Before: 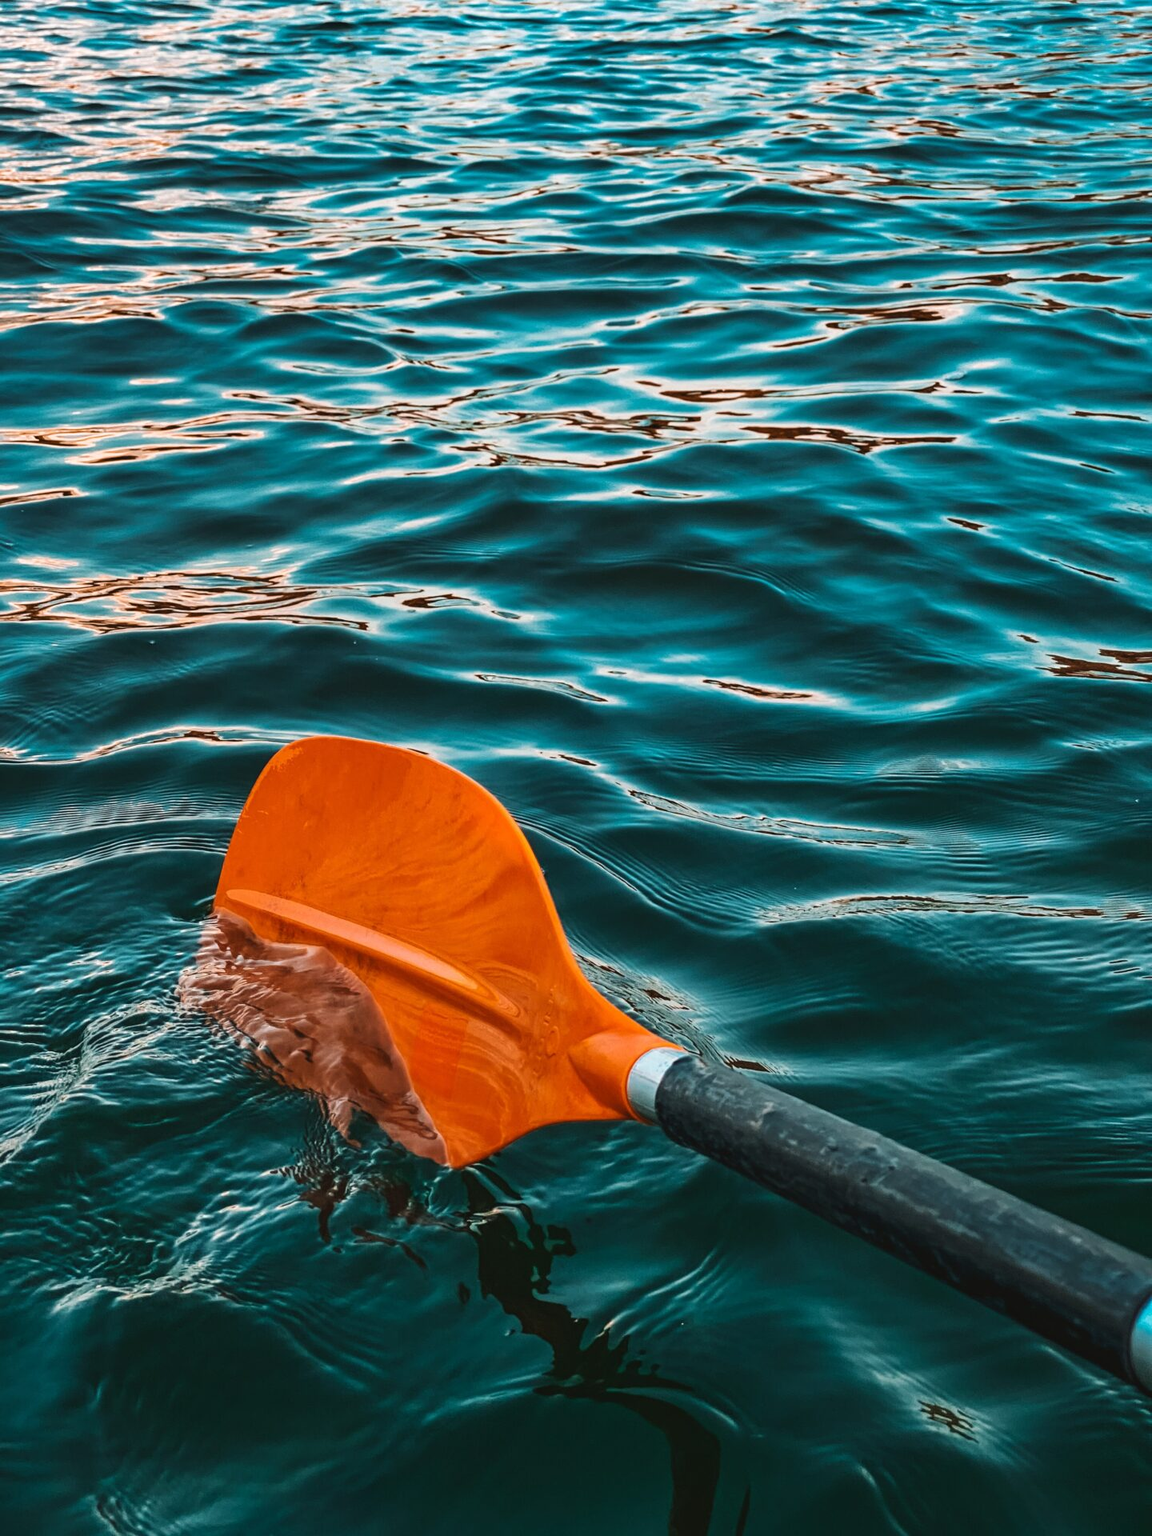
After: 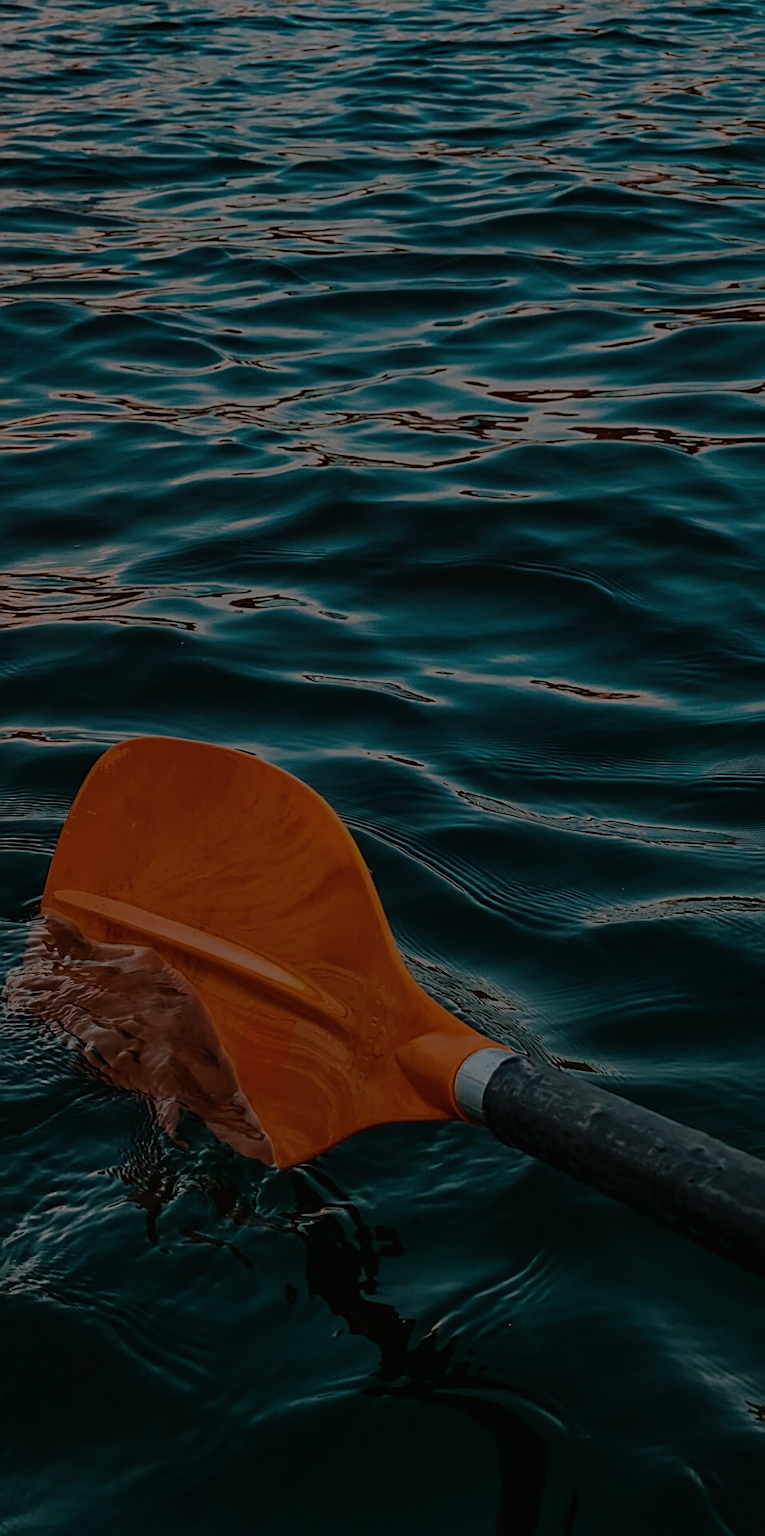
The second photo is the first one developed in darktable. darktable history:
crop and rotate: left 15.031%, right 18.46%
exposure: exposure -2.374 EV, compensate highlight preservation false
sharpen: on, module defaults
tone equalizer: on, module defaults
contrast brightness saturation: saturation -0.058
